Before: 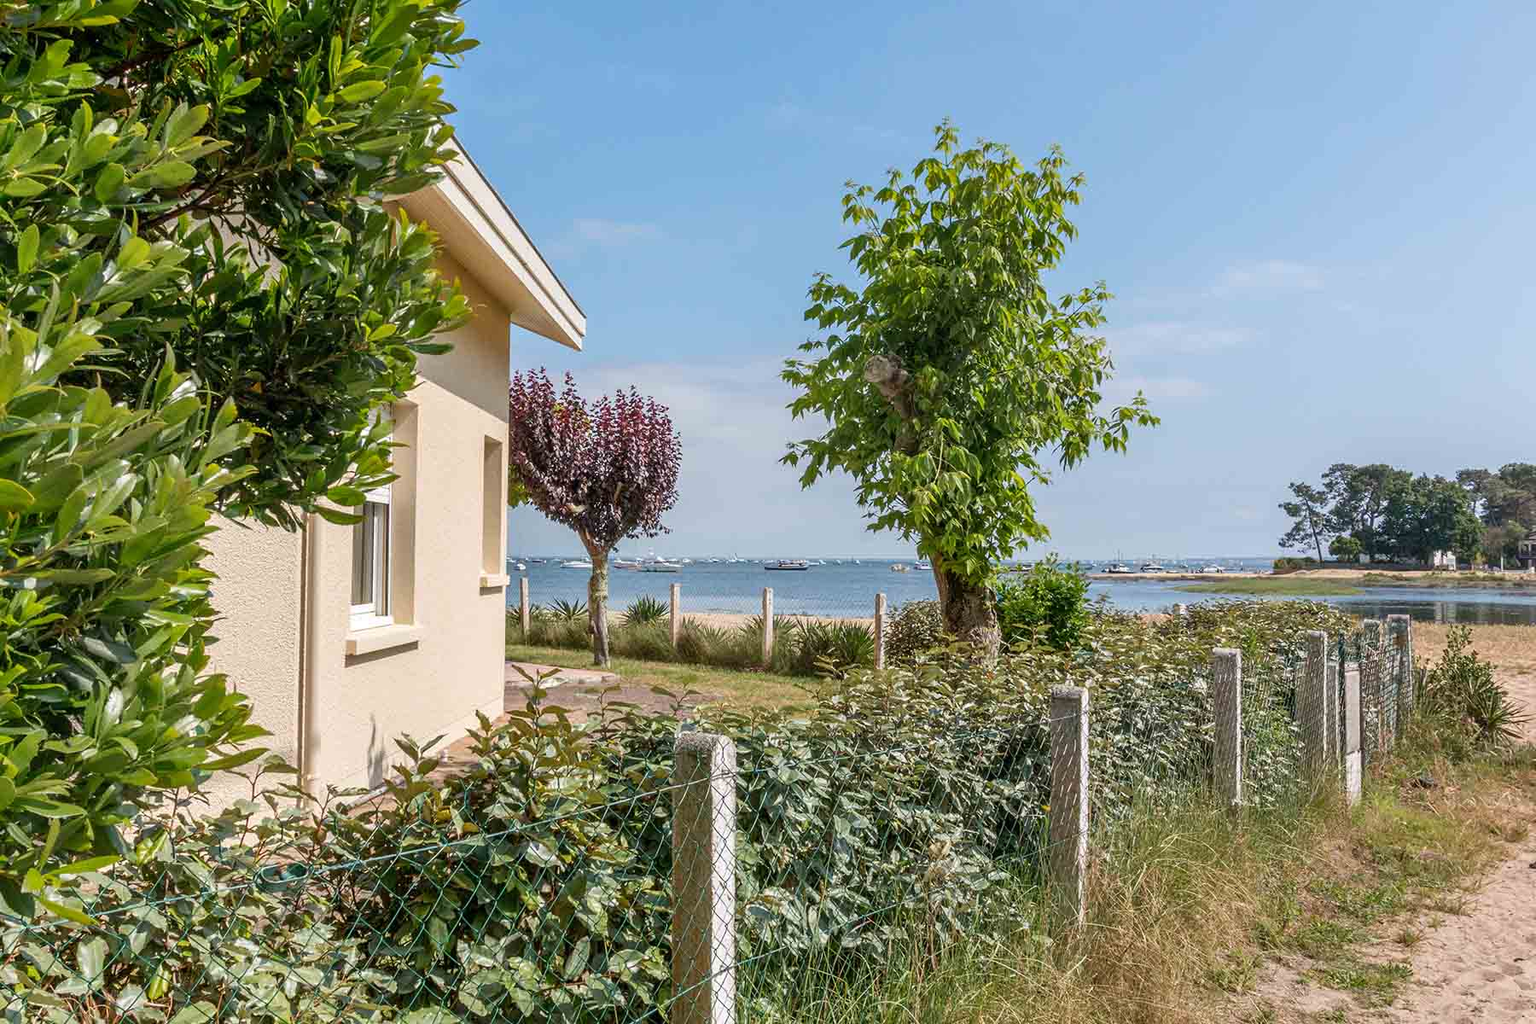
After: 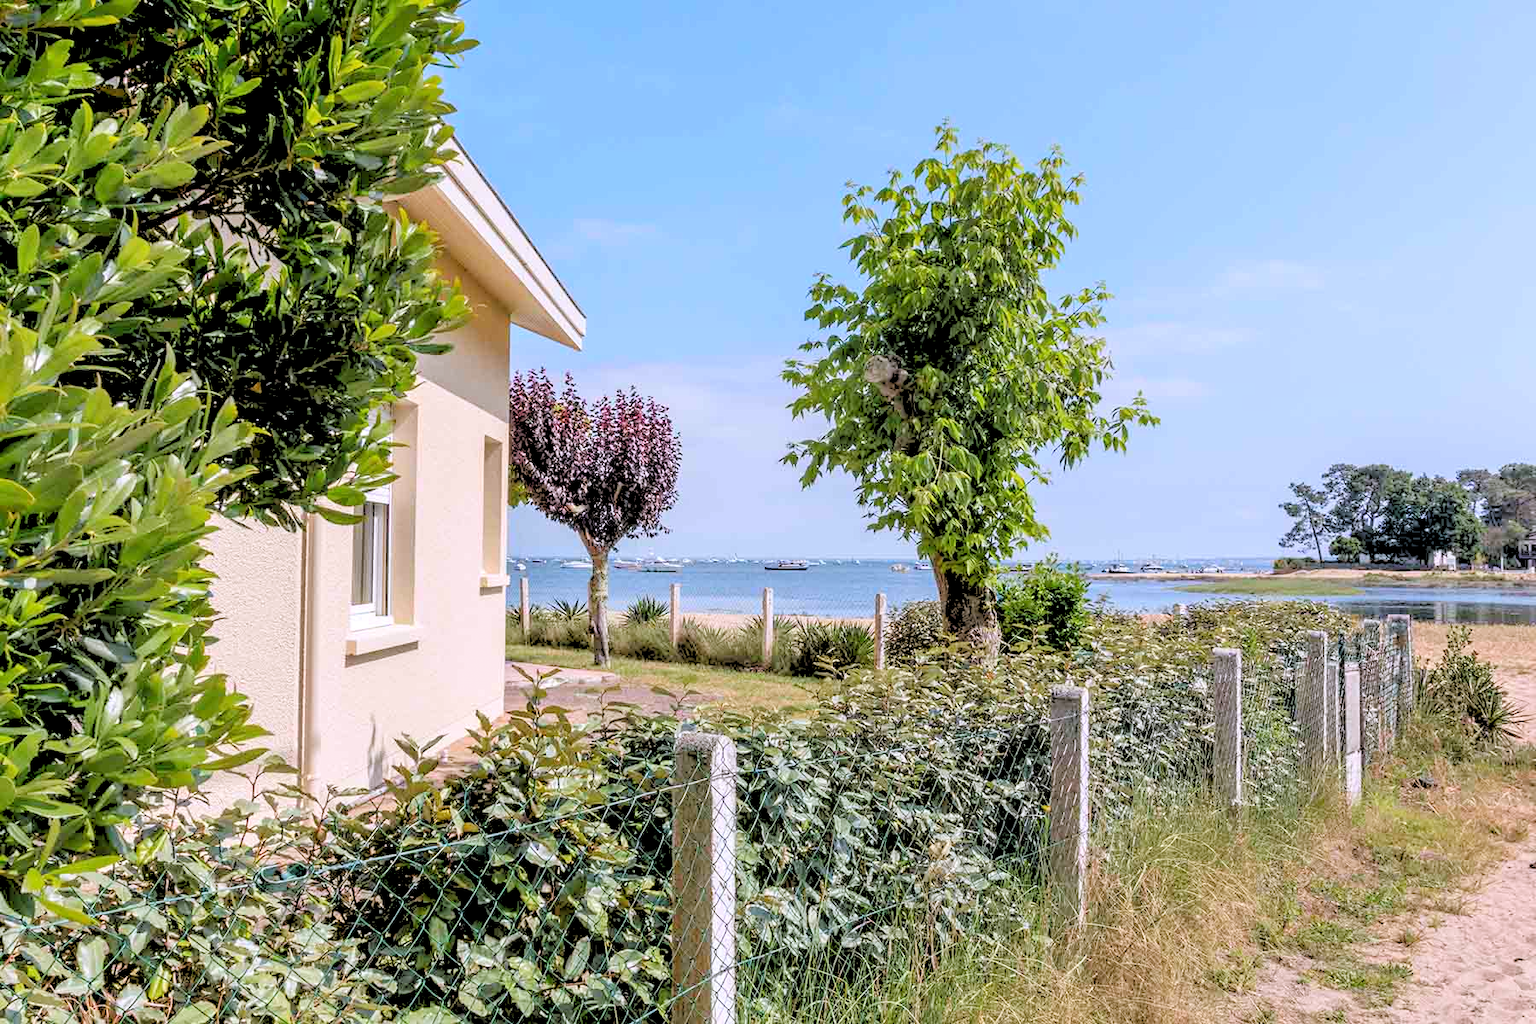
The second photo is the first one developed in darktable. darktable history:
white balance: red 1.004, blue 1.096
rgb levels: levels [[0.027, 0.429, 0.996], [0, 0.5, 1], [0, 0.5, 1]]
